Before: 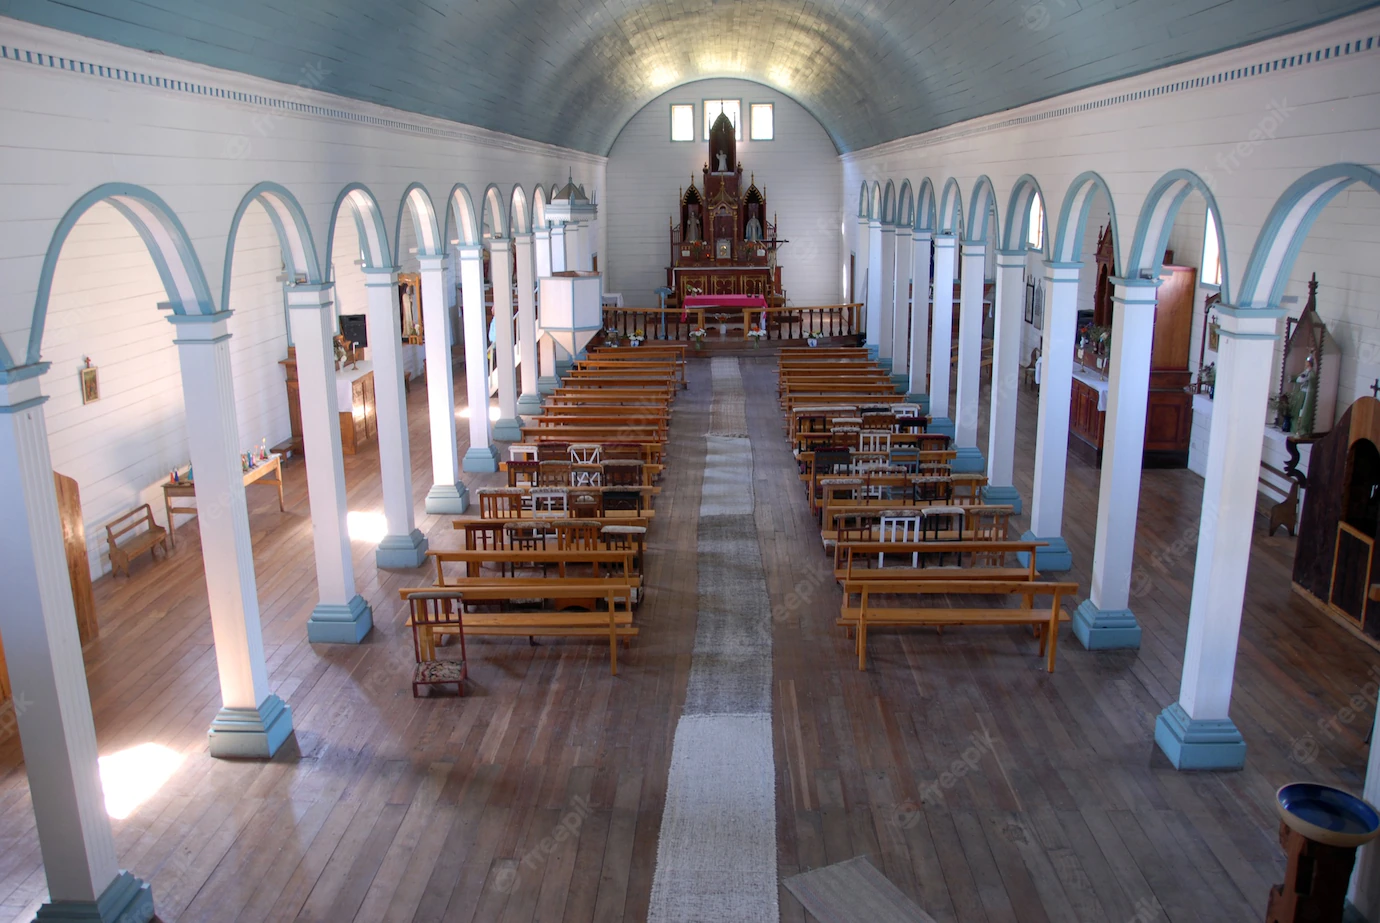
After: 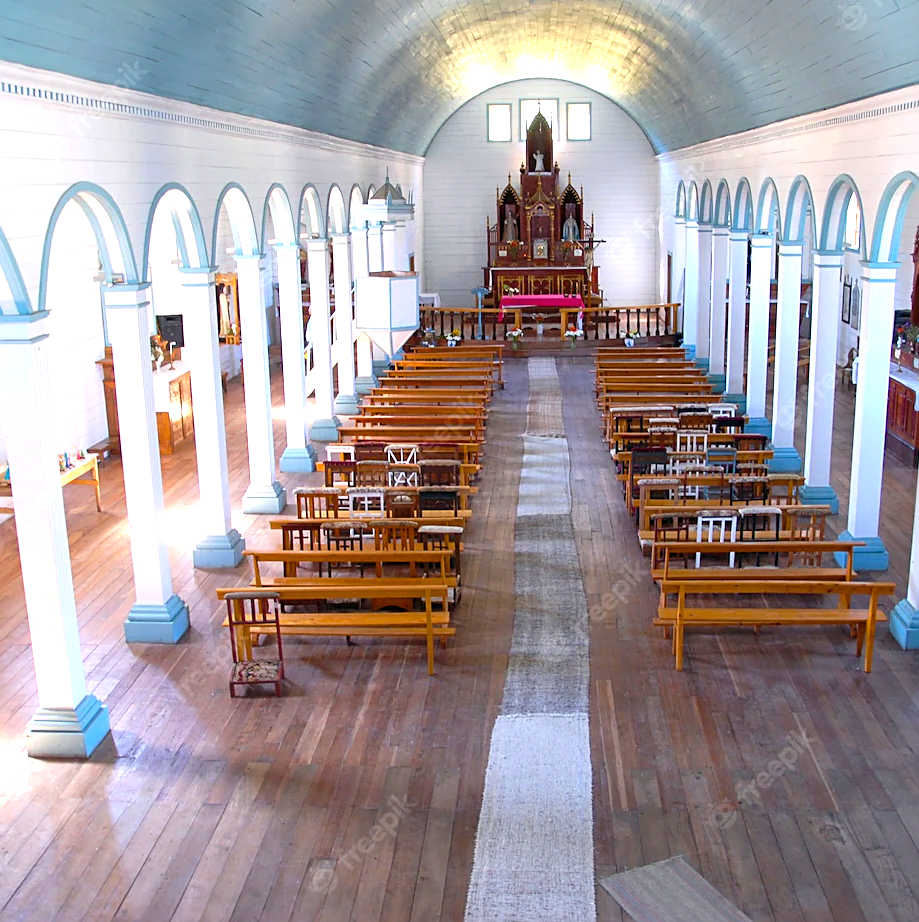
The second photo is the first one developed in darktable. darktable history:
sharpen: on, module defaults
color balance rgb: power › hue 315.26°, perceptual saturation grading › global saturation 25.604%, global vibrance 20%
crop and rotate: left 13.331%, right 20.006%
exposure: exposure 1 EV, compensate highlight preservation false
tone equalizer: on, module defaults
